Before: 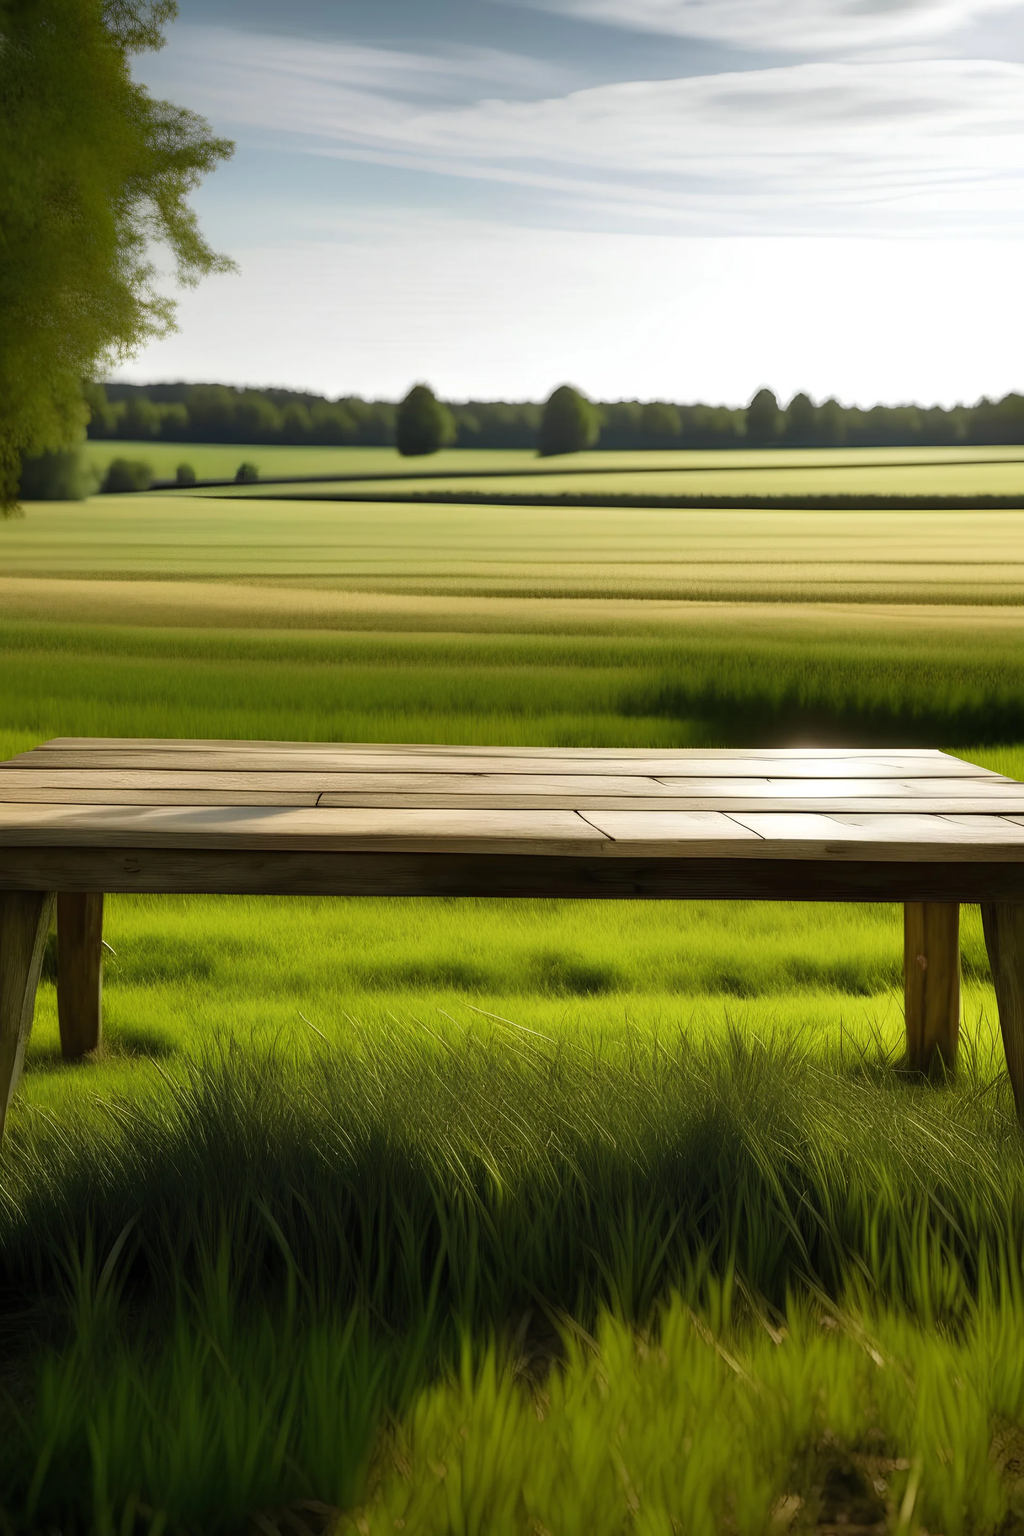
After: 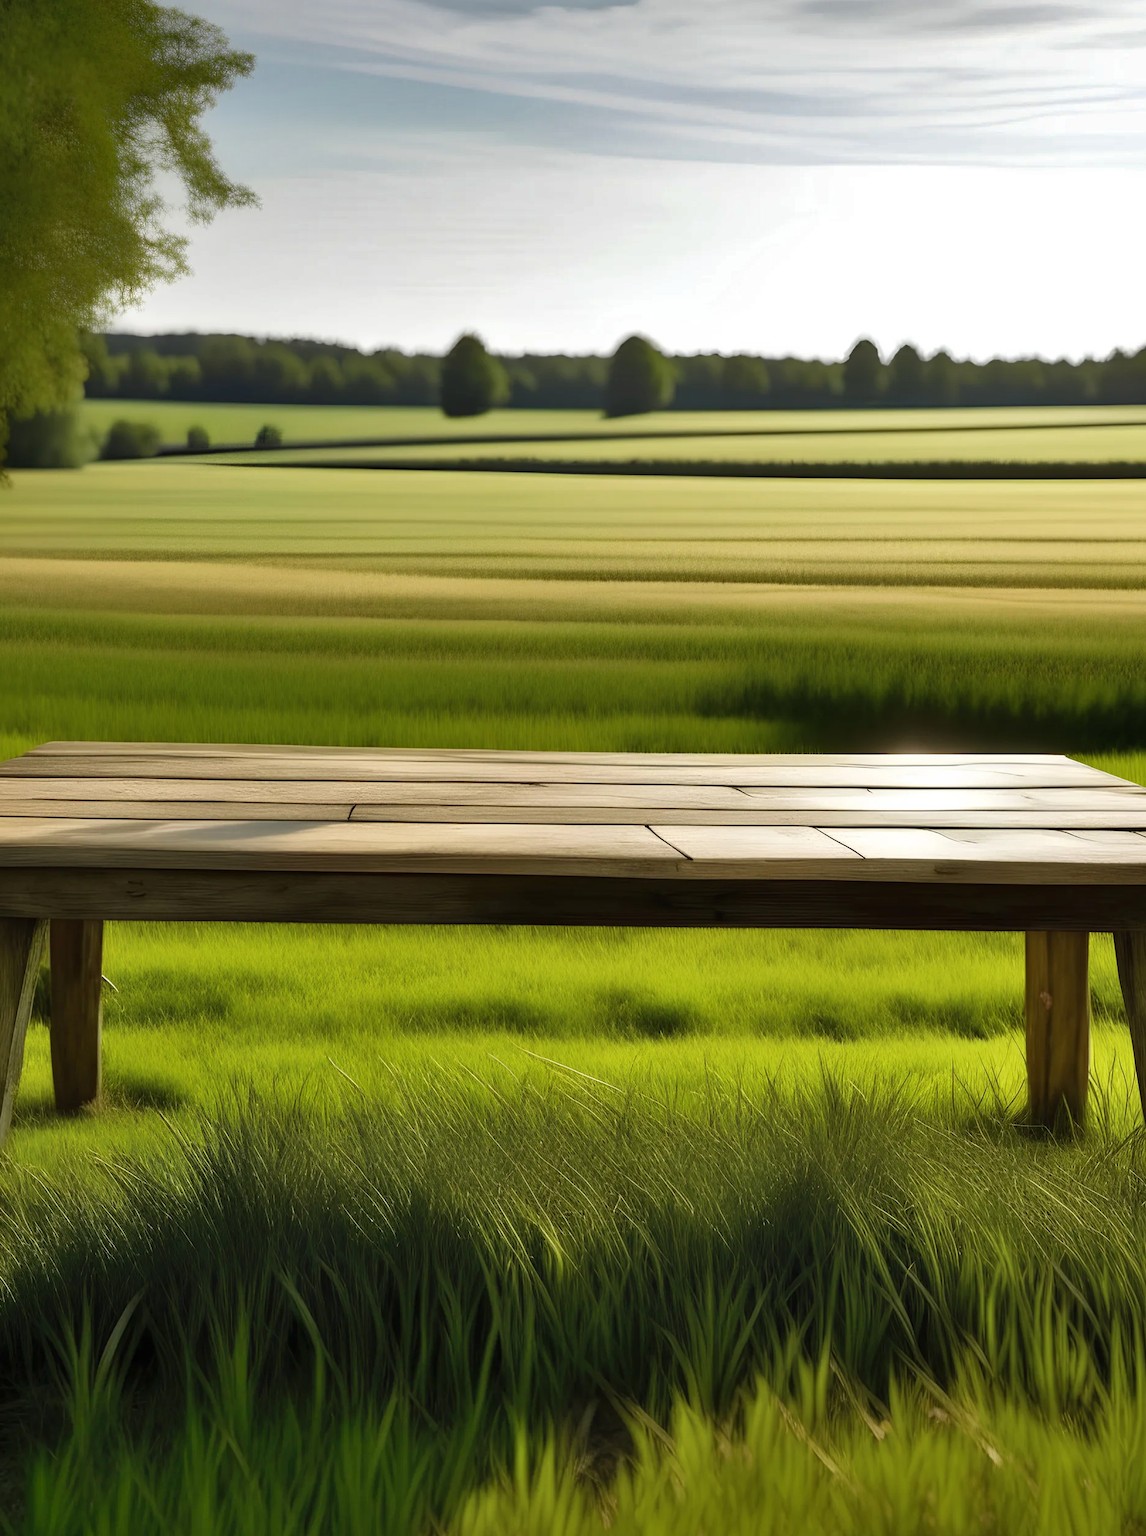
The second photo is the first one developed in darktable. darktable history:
crop: left 1.397%, top 6.123%, right 1.317%, bottom 7.027%
shadows and highlights: low approximation 0.01, soften with gaussian
